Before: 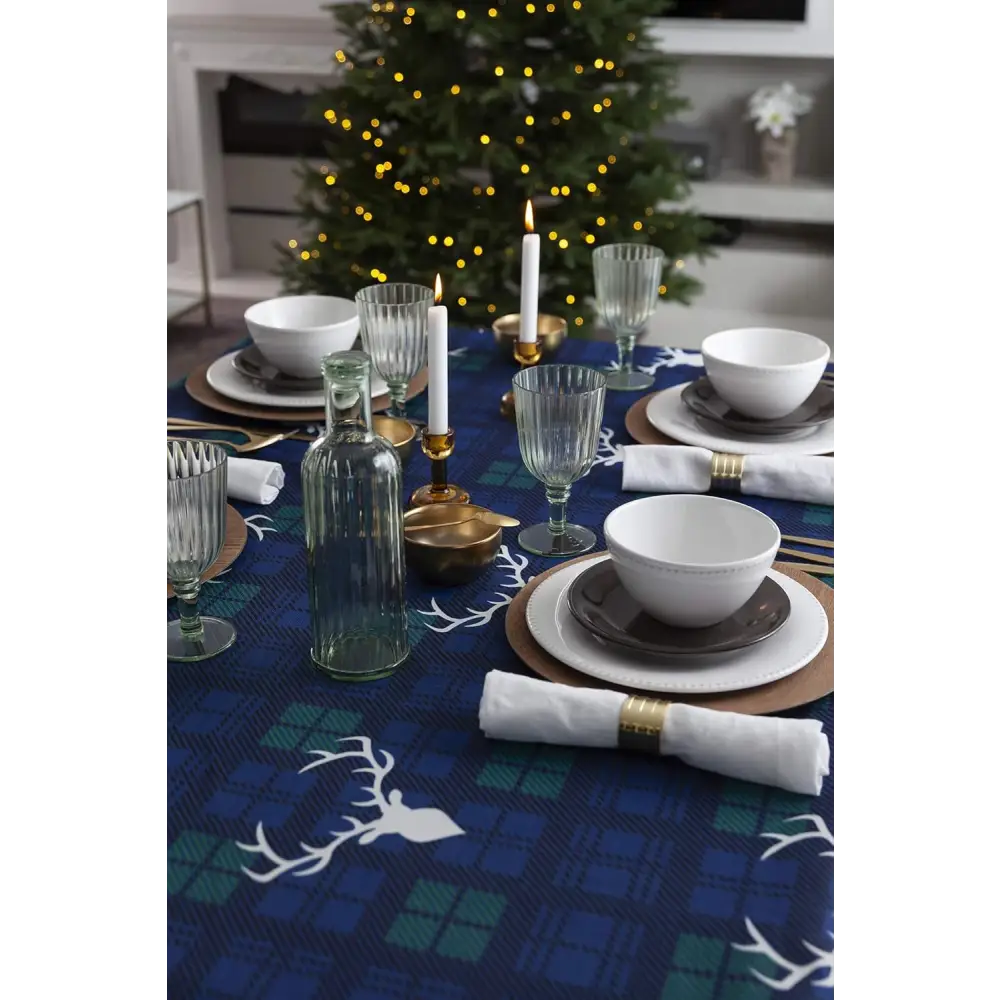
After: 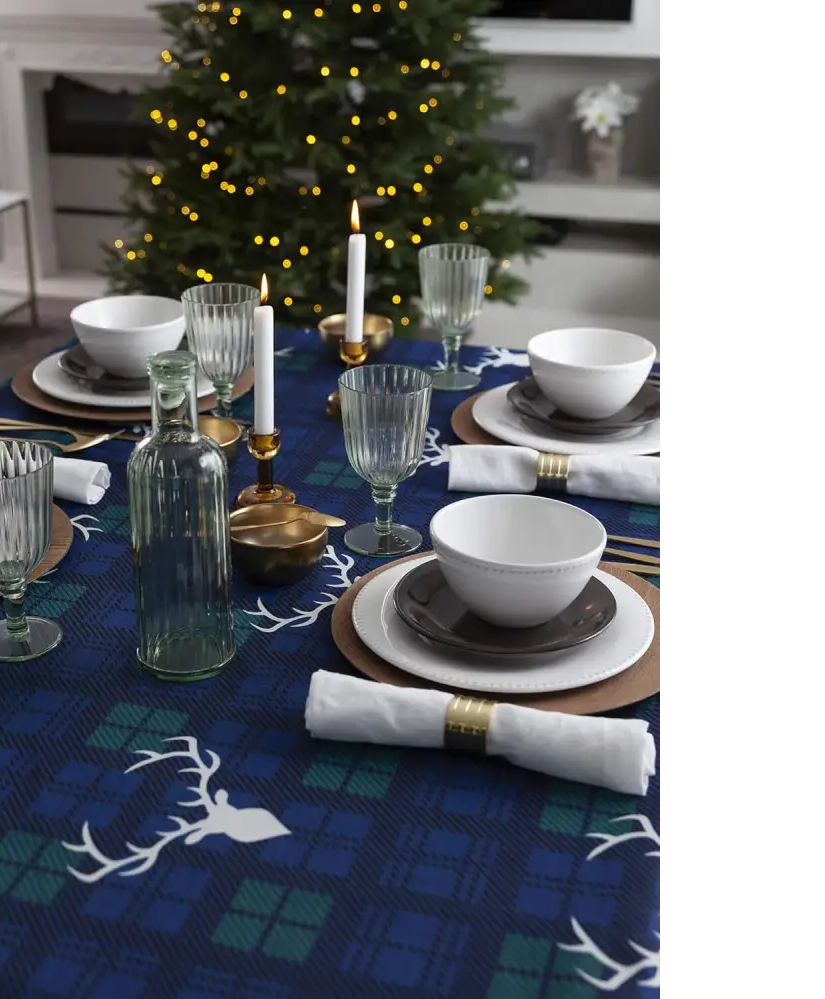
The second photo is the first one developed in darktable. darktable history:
crop: left 17.421%, bottom 0.047%
